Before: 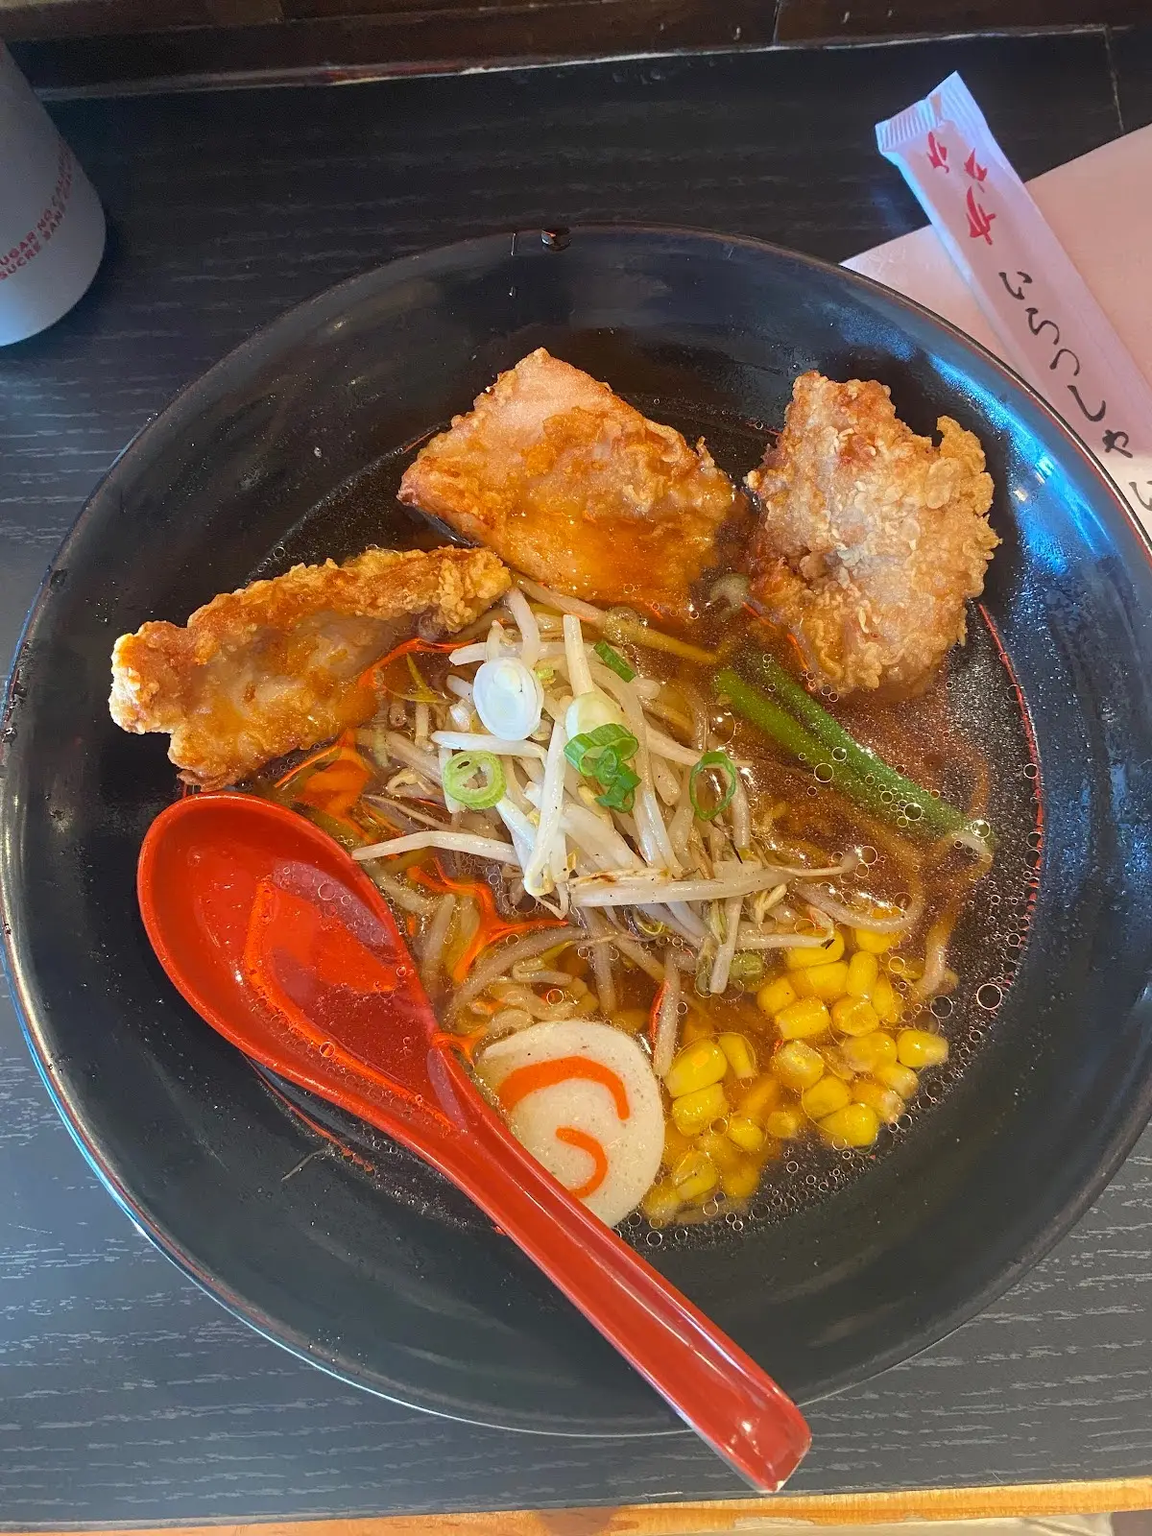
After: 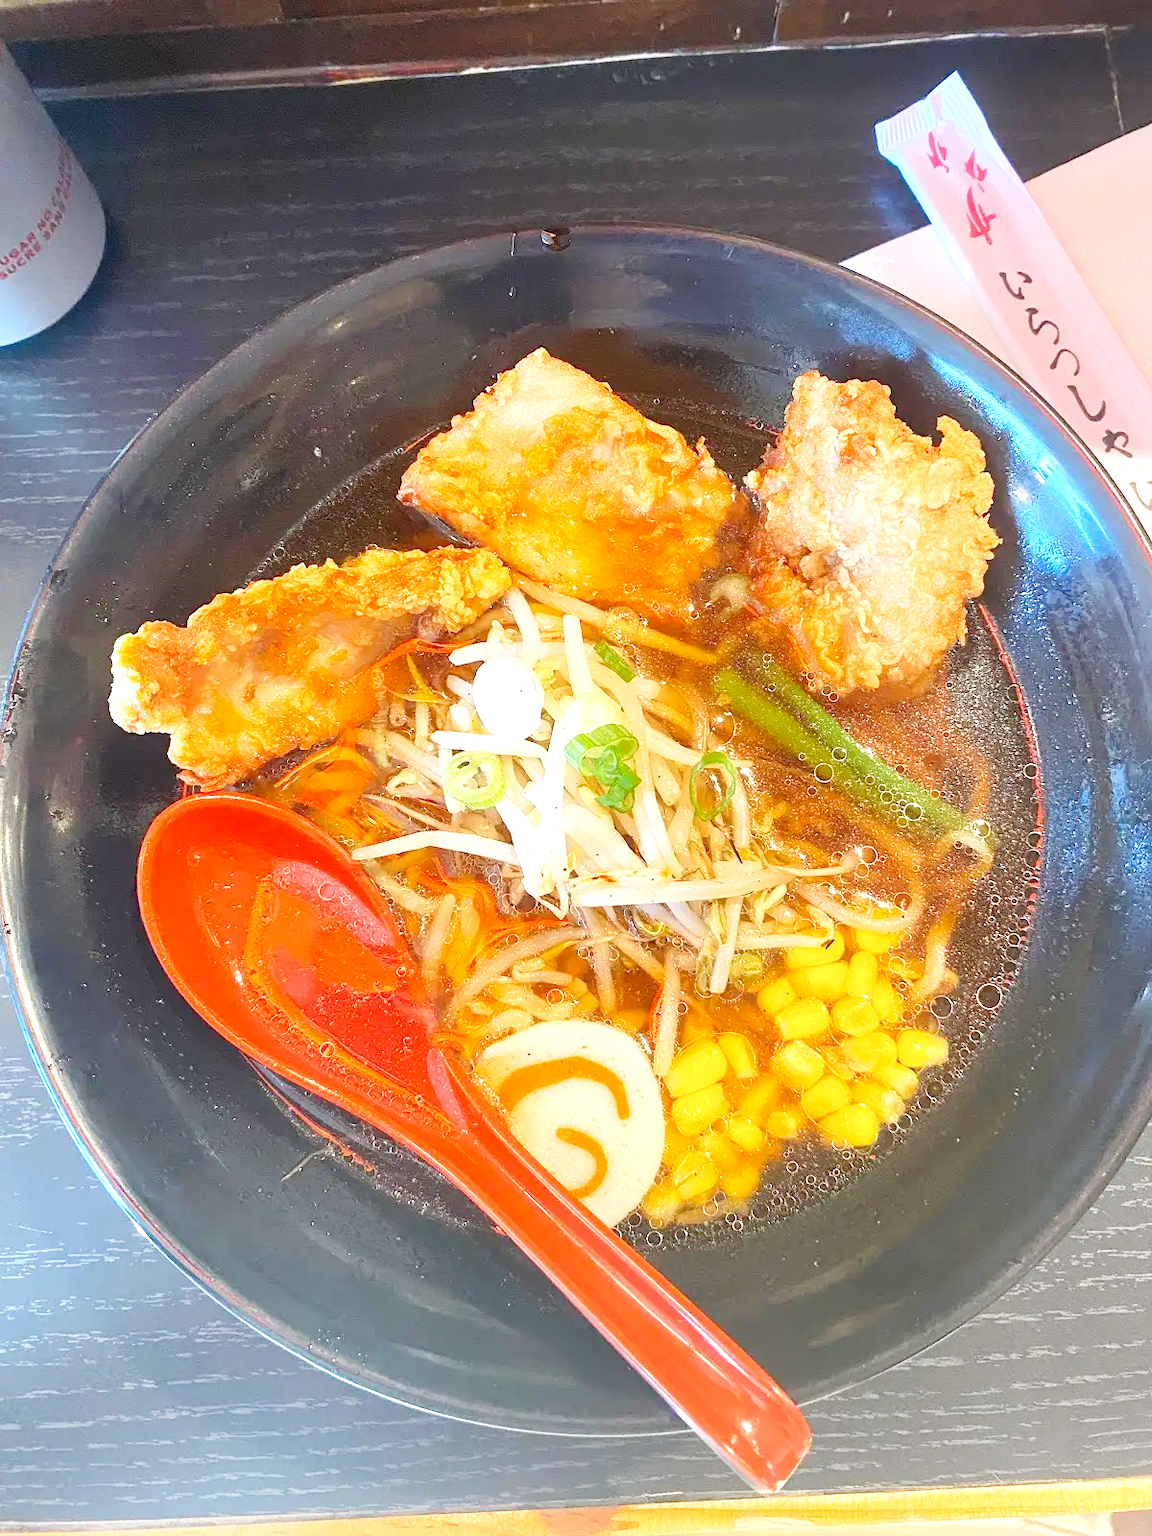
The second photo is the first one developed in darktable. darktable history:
base curve: curves: ch0 [(0, 0) (0.204, 0.334) (0.55, 0.733) (1, 1)], preserve colors none
exposure: black level correction 0, exposure 0.95 EV, compensate exposure bias true, compensate highlight preservation false
contrast brightness saturation: saturation 0.13
